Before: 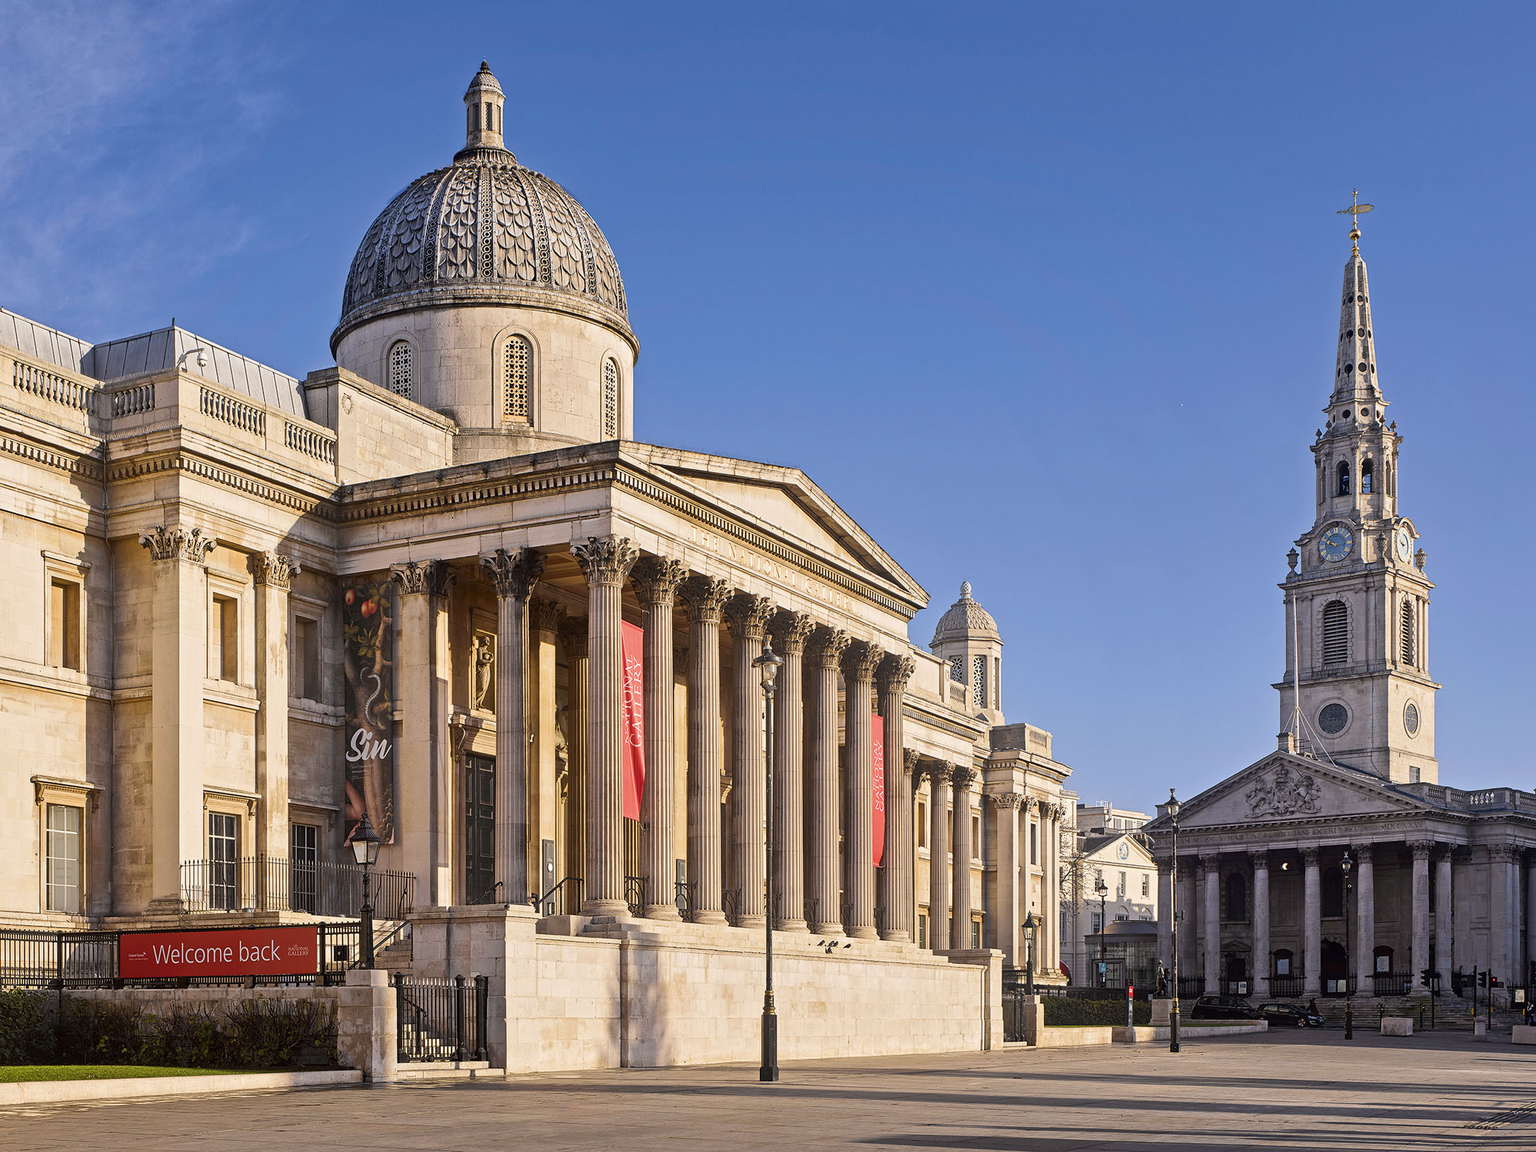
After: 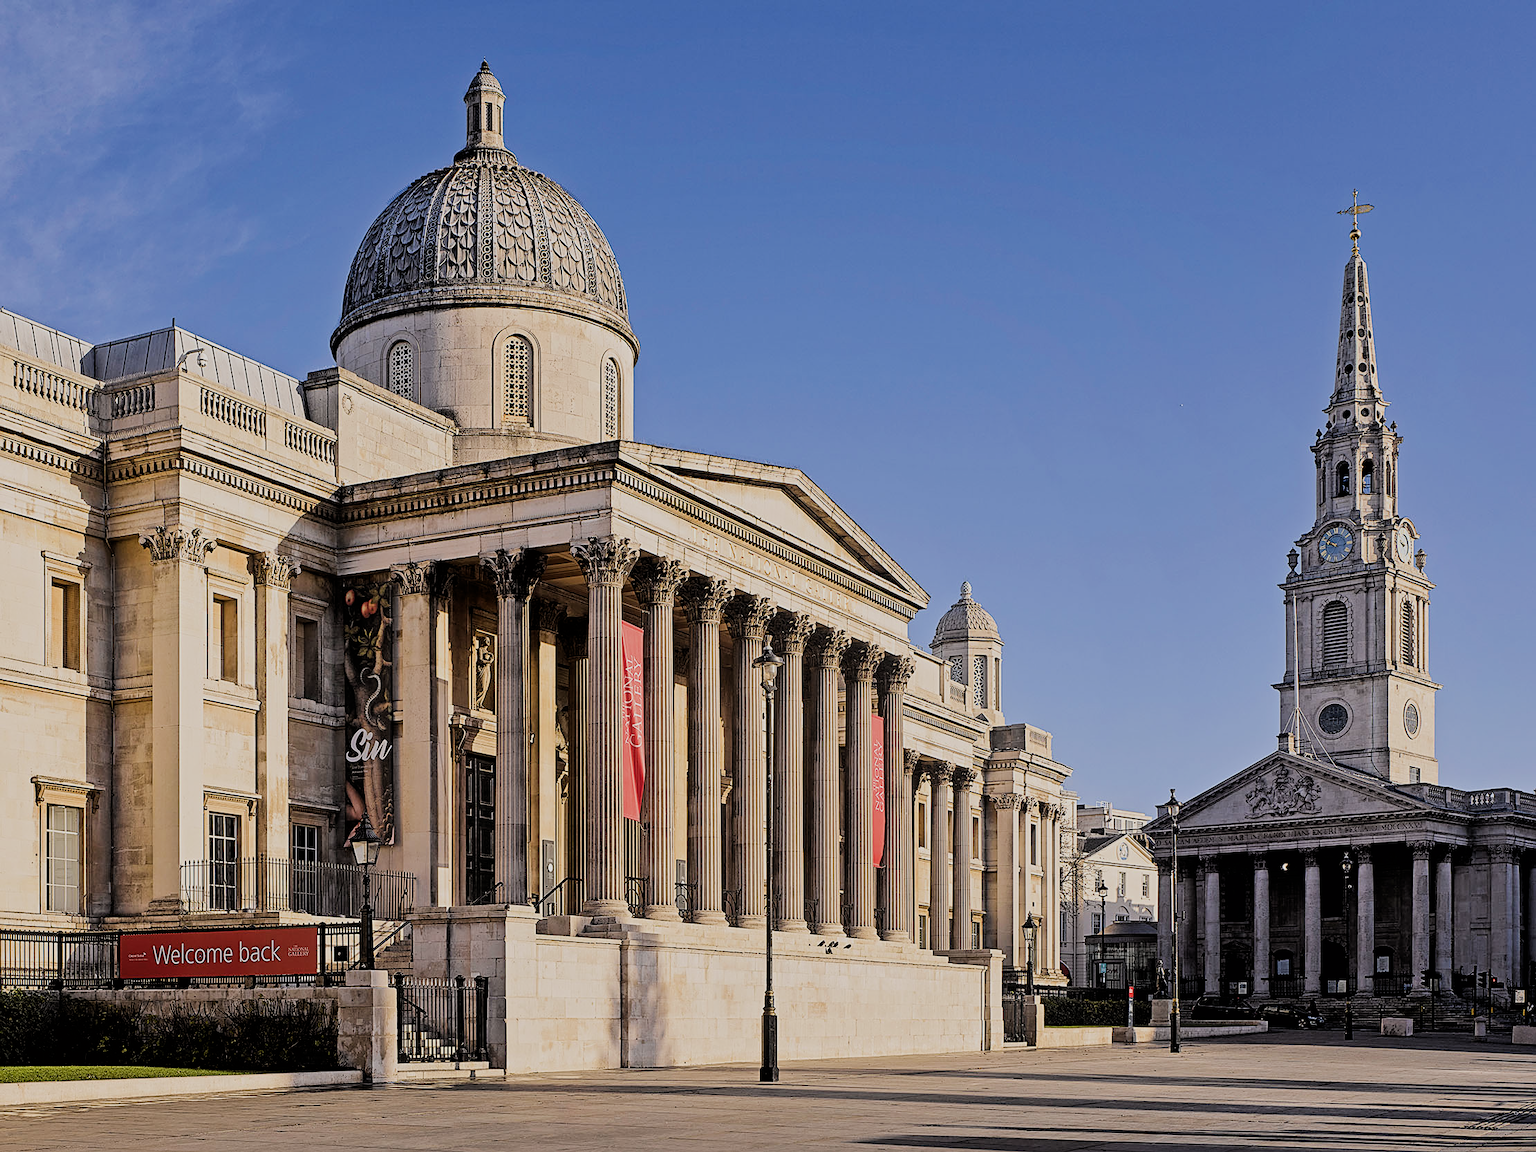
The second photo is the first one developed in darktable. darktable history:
sharpen: on, module defaults
filmic rgb: black relative exposure -4.08 EV, white relative exposure 5.1 EV, threshold 2.97 EV, hardness 2.15, contrast 1.164, enable highlight reconstruction true
